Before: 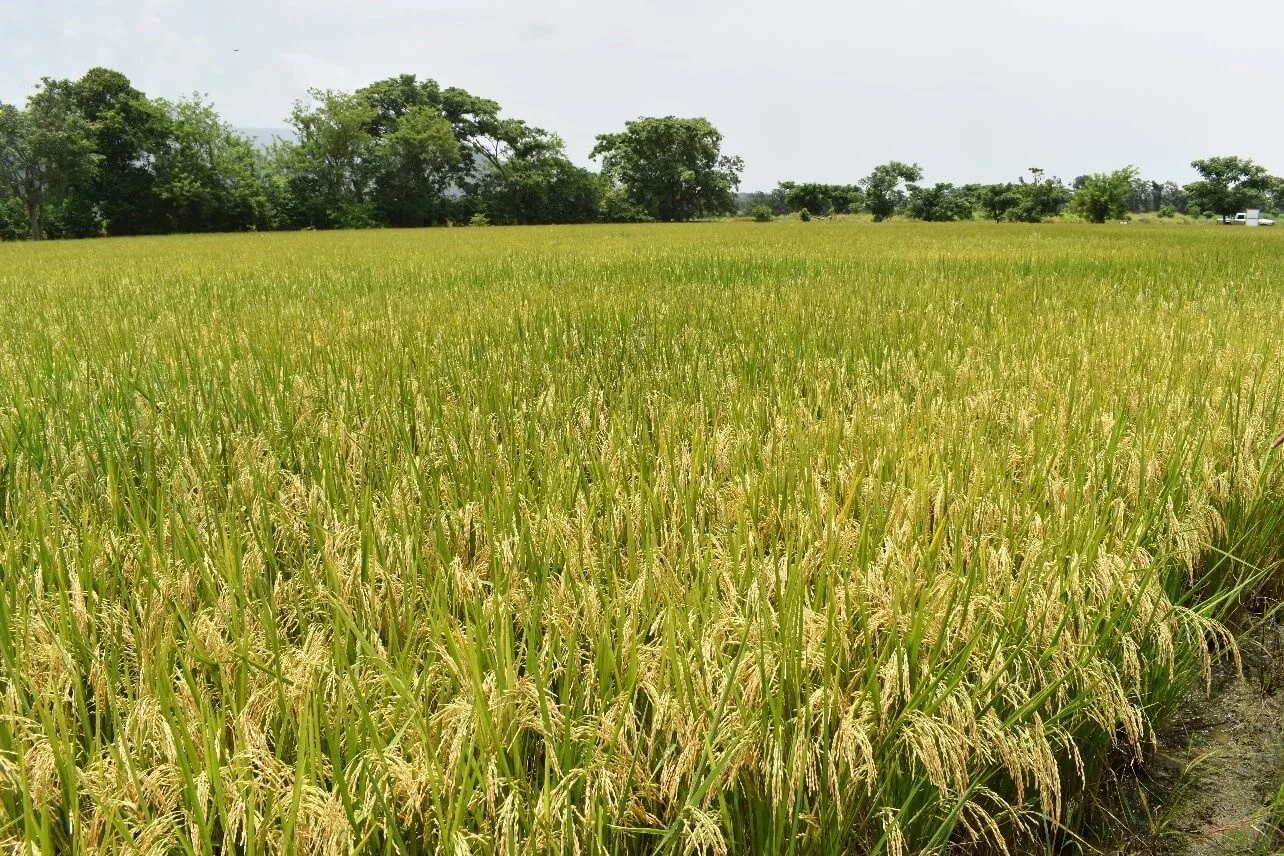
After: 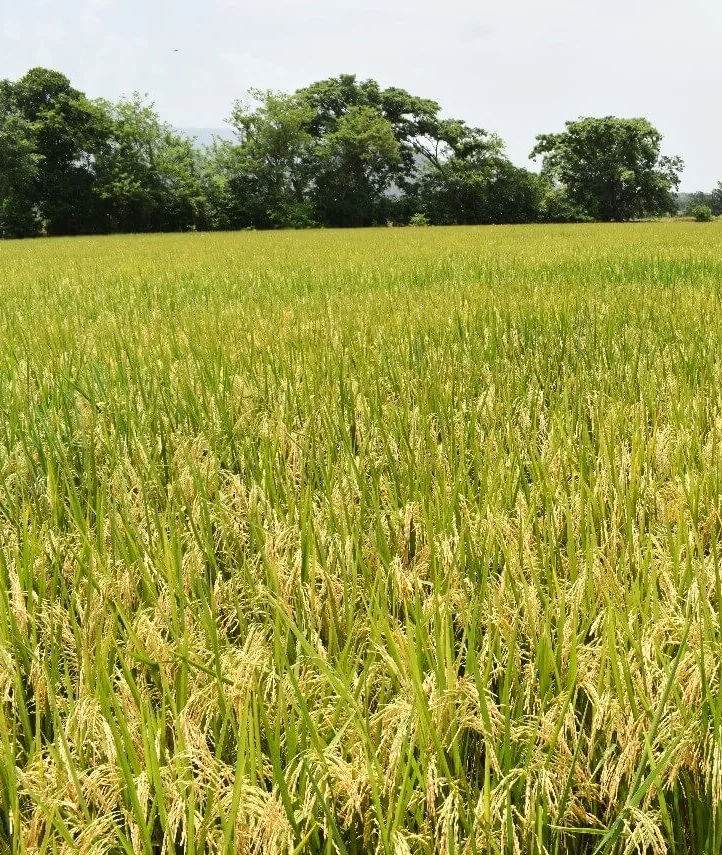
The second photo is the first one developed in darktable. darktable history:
crop: left 4.698%, right 39.025%
tone curve: curves: ch0 [(0, 0.01) (0.037, 0.032) (0.131, 0.108) (0.275, 0.258) (0.483, 0.512) (0.61, 0.661) (0.696, 0.742) (0.792, 0.834) (0.911, 0.936) (0.997, 0.995)]; ch1 [(0, 0) (0.308, 0.29) (0.425, 0.411) (0.503, 0.502) (0.529, 0.543) (0.683, 0.706) (0.746, 0.77) (1, 1)]; ch2 [(0, 0) (0.225, 0.214) (0.334, 0.339) (0.401, 0.415) (0.485, 0.487) (0.502, 0.502) (0.525, 0.523) (0.545, 0.552) (0.587, 0.61) (0.636, 0.654) (0.711, 0.729) (0.845, 0.855) (0.998, 0.977)], color space Lab, linked channels, preserve colors none
